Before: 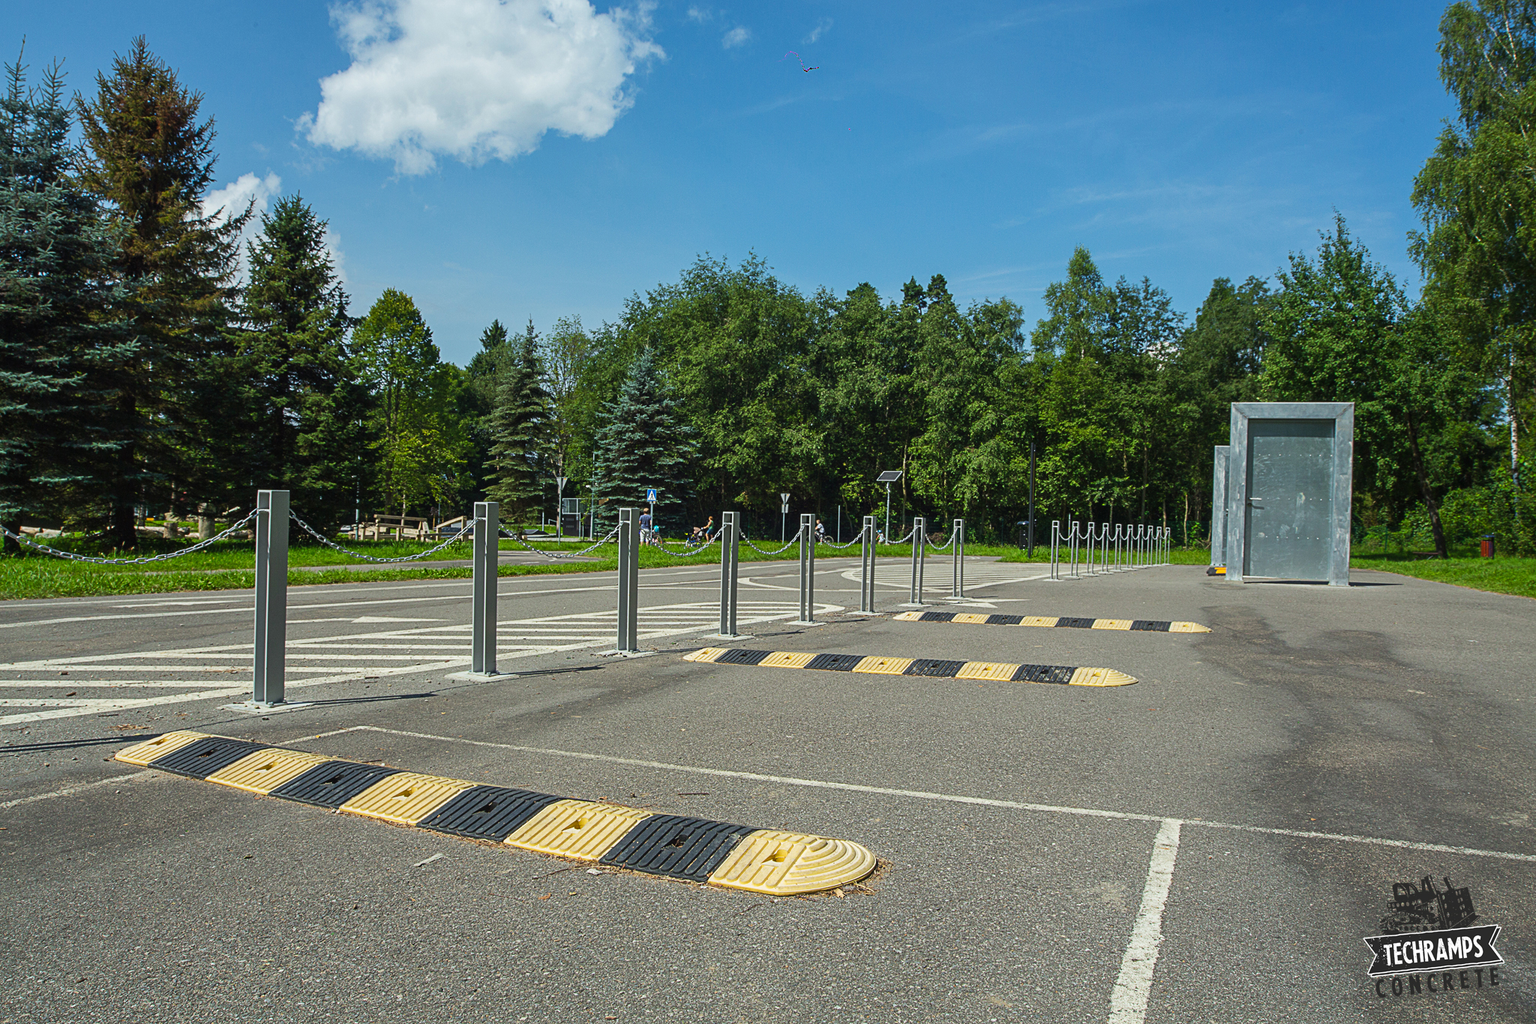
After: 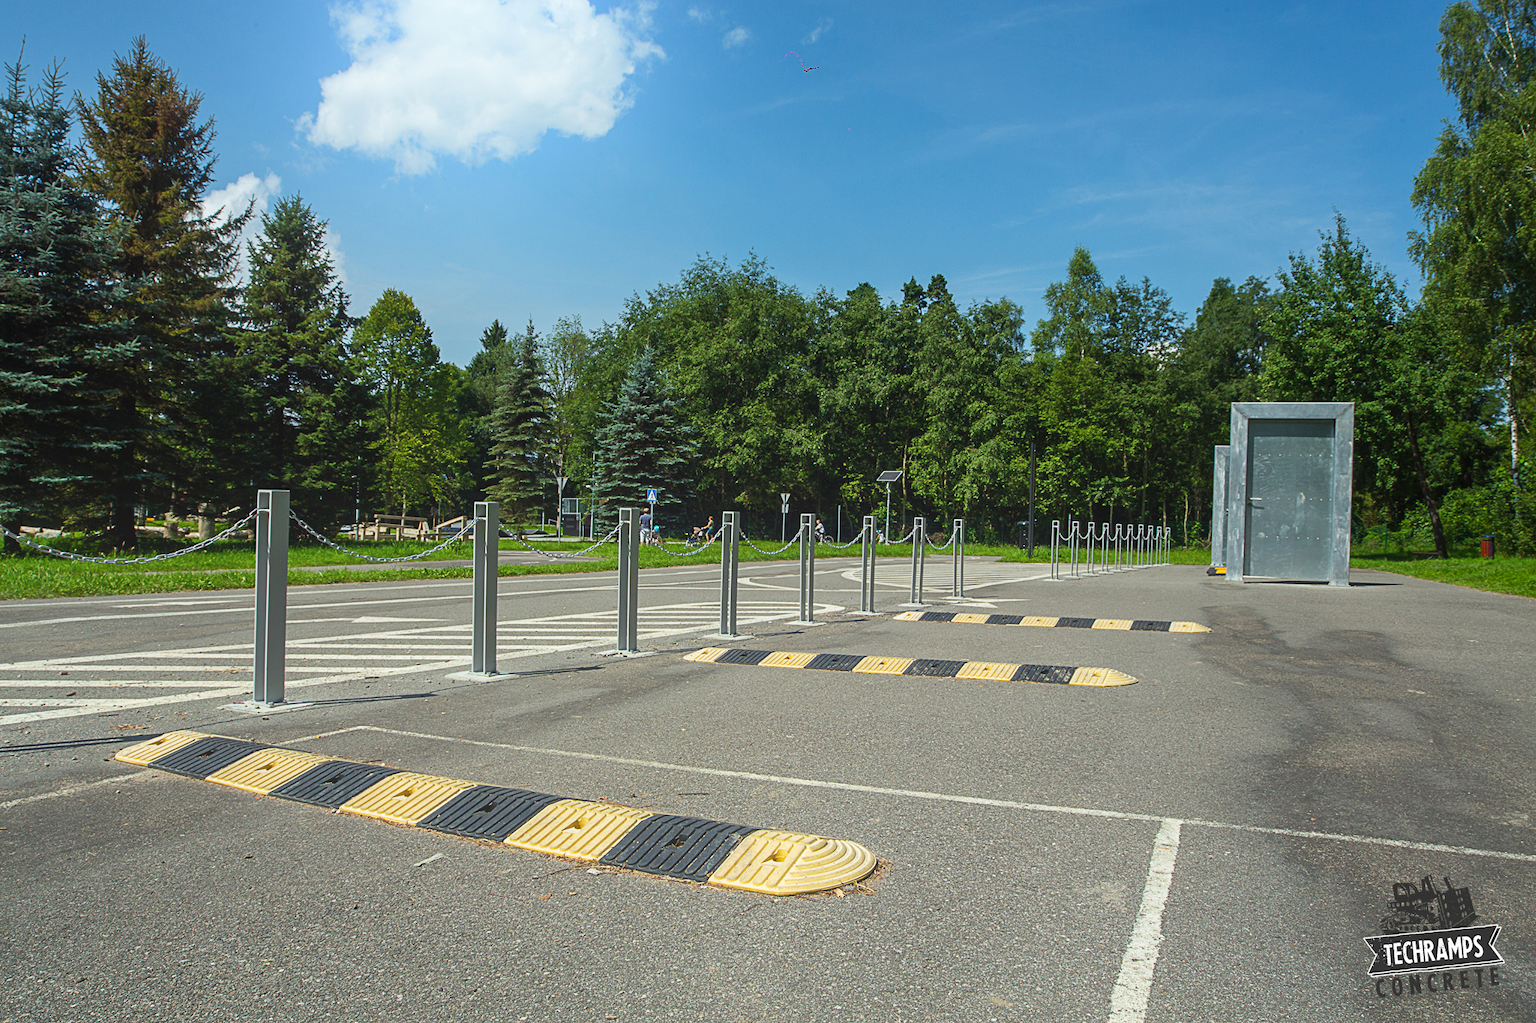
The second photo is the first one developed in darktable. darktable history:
shadows and highlights: shadows 0, highlights 40
bloom: size 38%, threshold 95%, strength 30%
